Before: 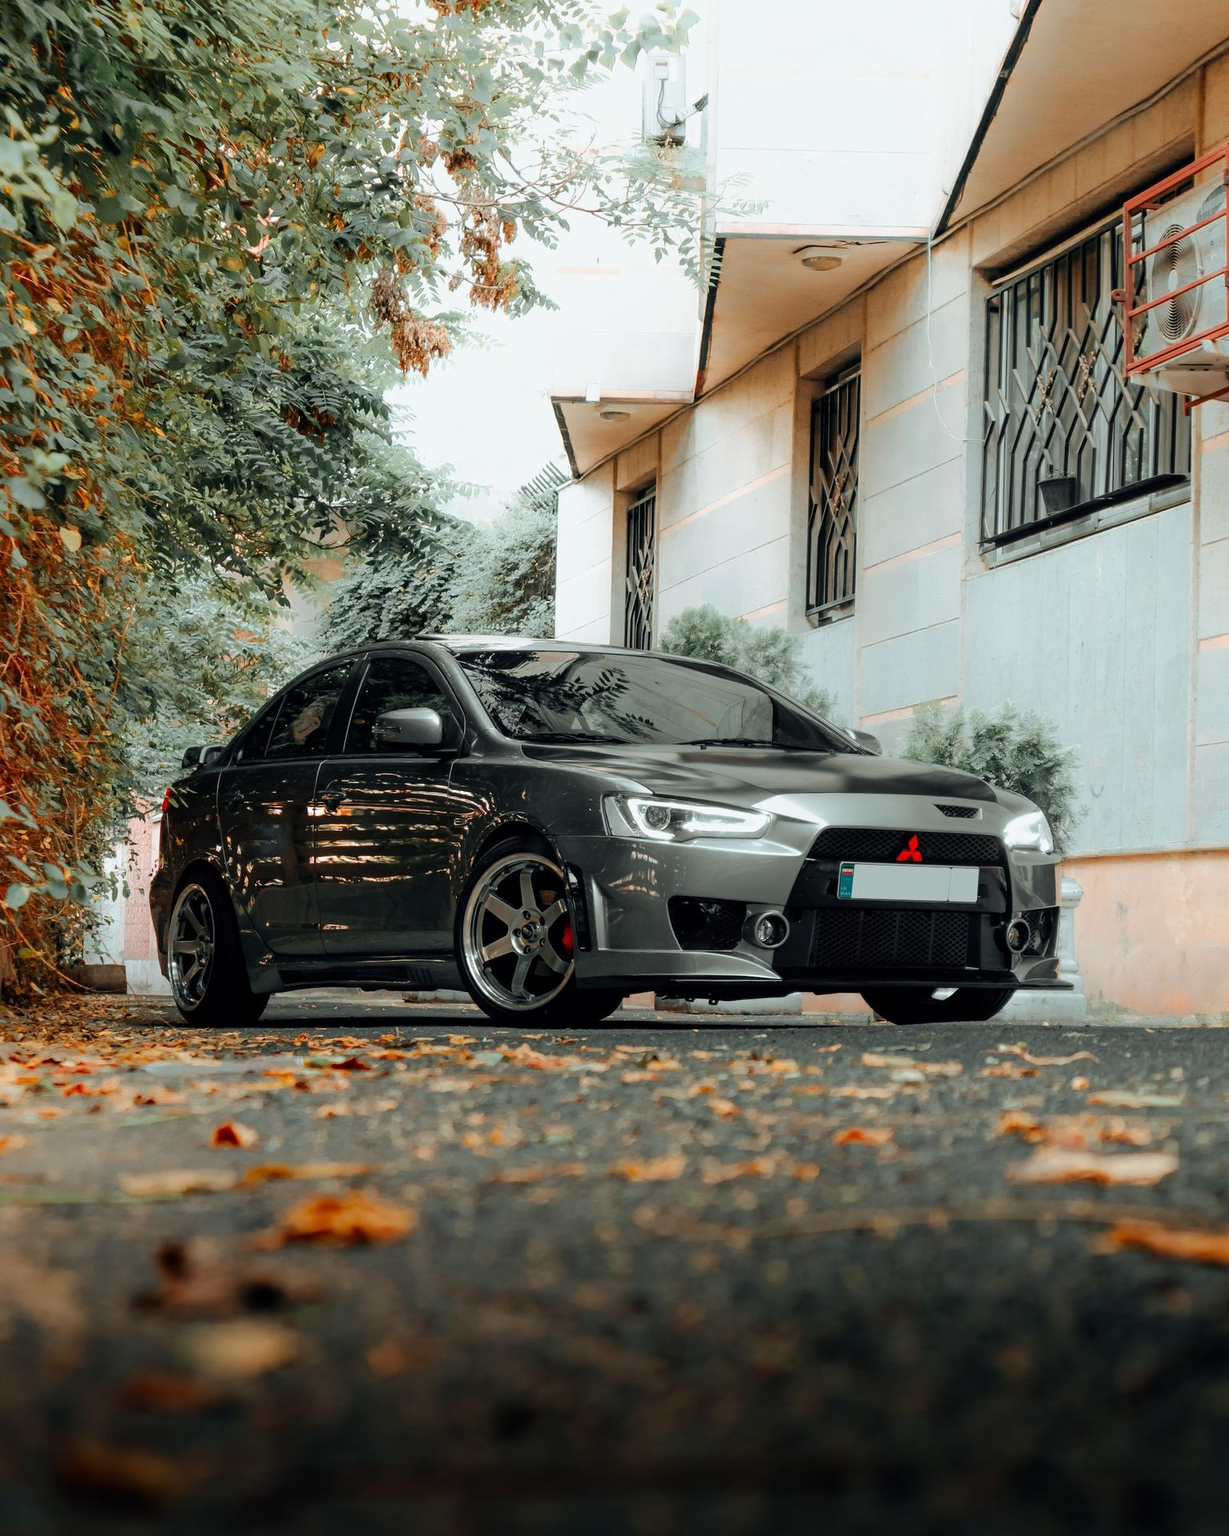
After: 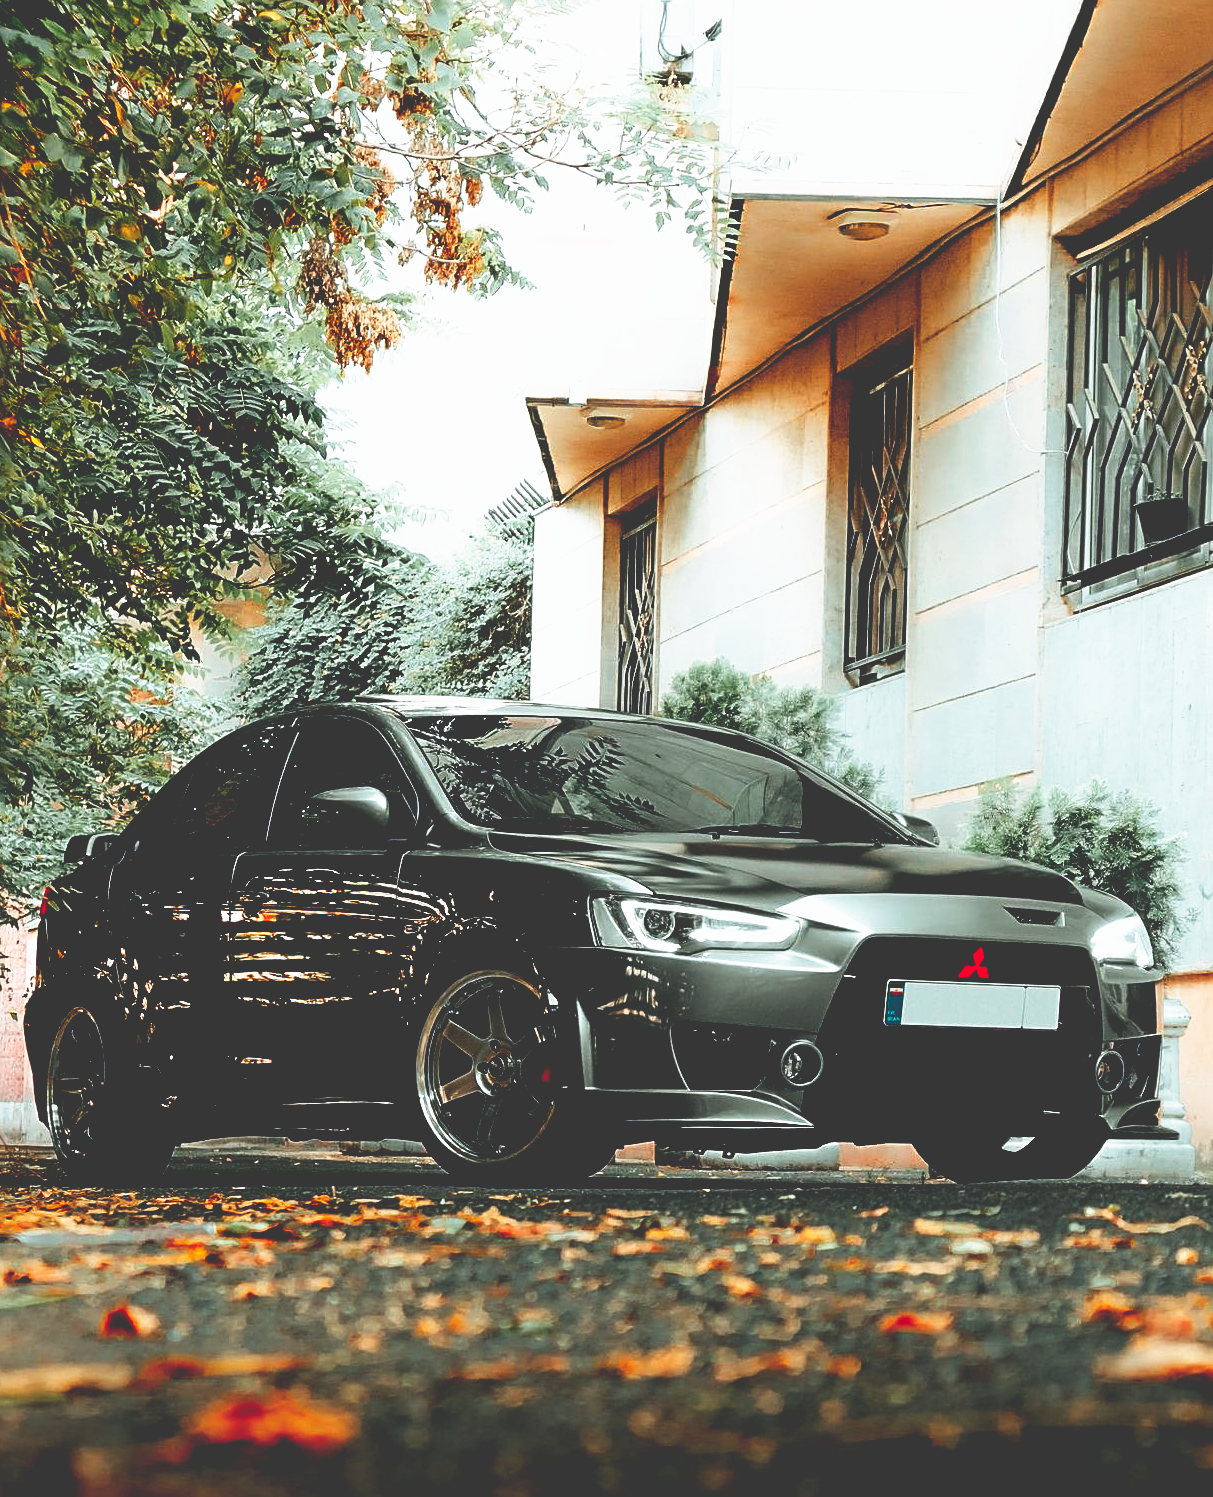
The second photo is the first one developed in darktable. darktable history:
crop and rotate: left 10.662%, top 5.122%, right 10.327%, bottom 16.868%
exposure: black level correction 0.057, compensate exposure bias true, compensate highlight preservation false
sharpen: on, module defaults
base curve: curves: ch0 [(0, 0.036) (0.007, 0.037) (0.604, 0.887) (1, 1)], preserve colors none
